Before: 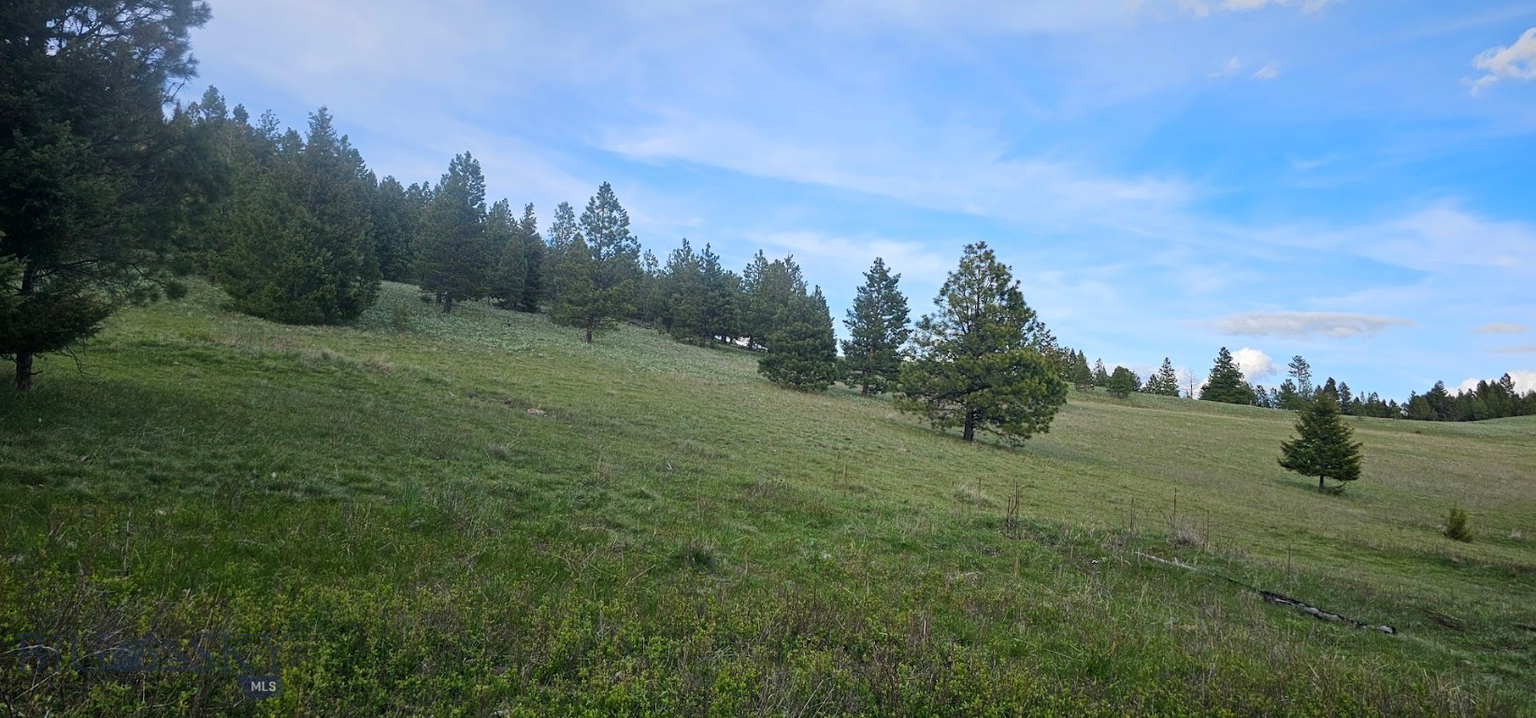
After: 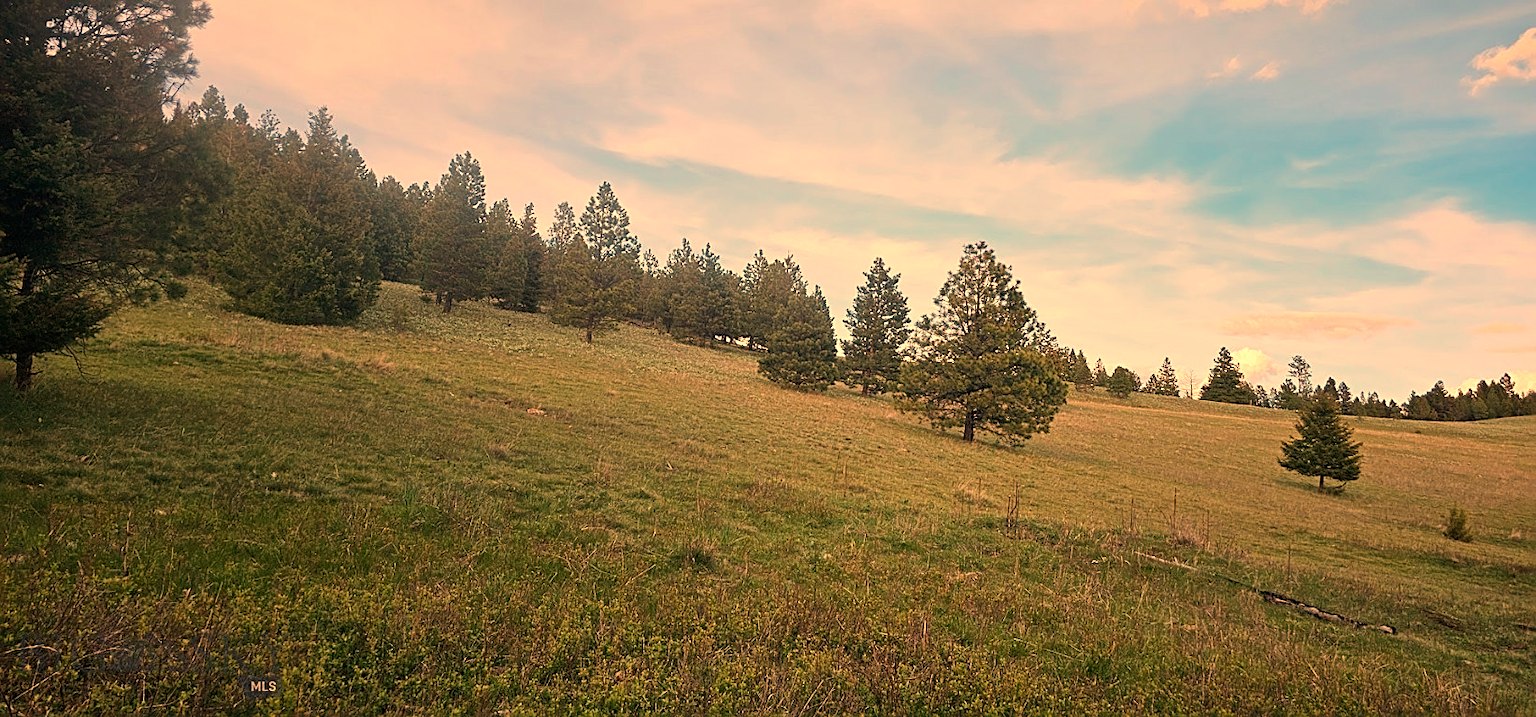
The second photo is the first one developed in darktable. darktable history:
white balance: red 1.467, blue 0.684
sharpen: on, module defaults
tone equalizer: on, module defaults
